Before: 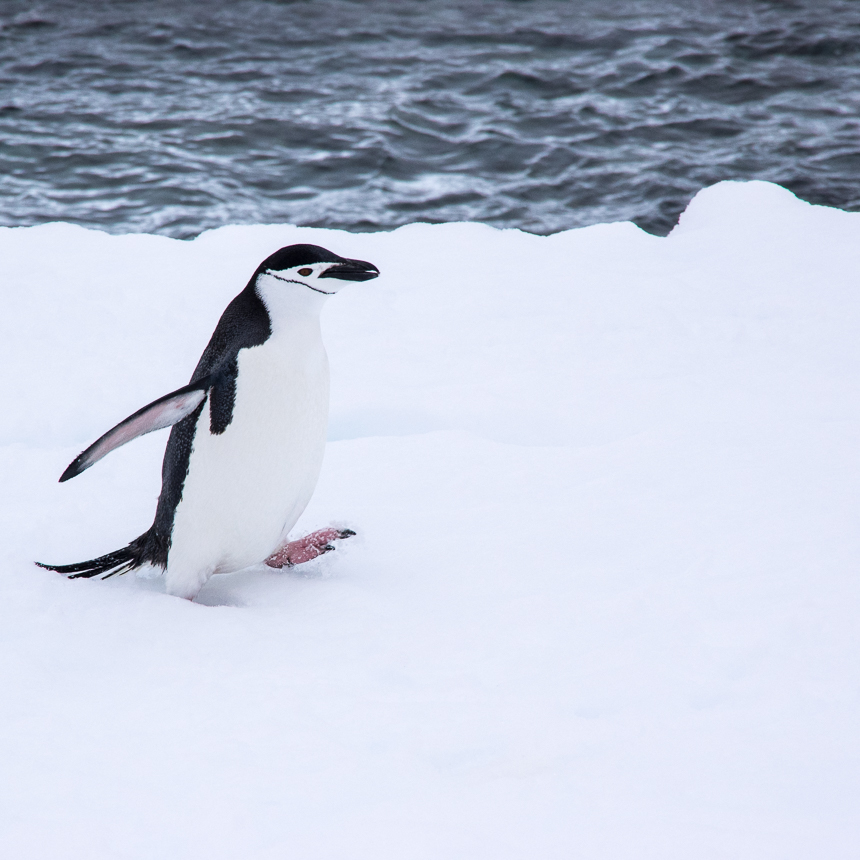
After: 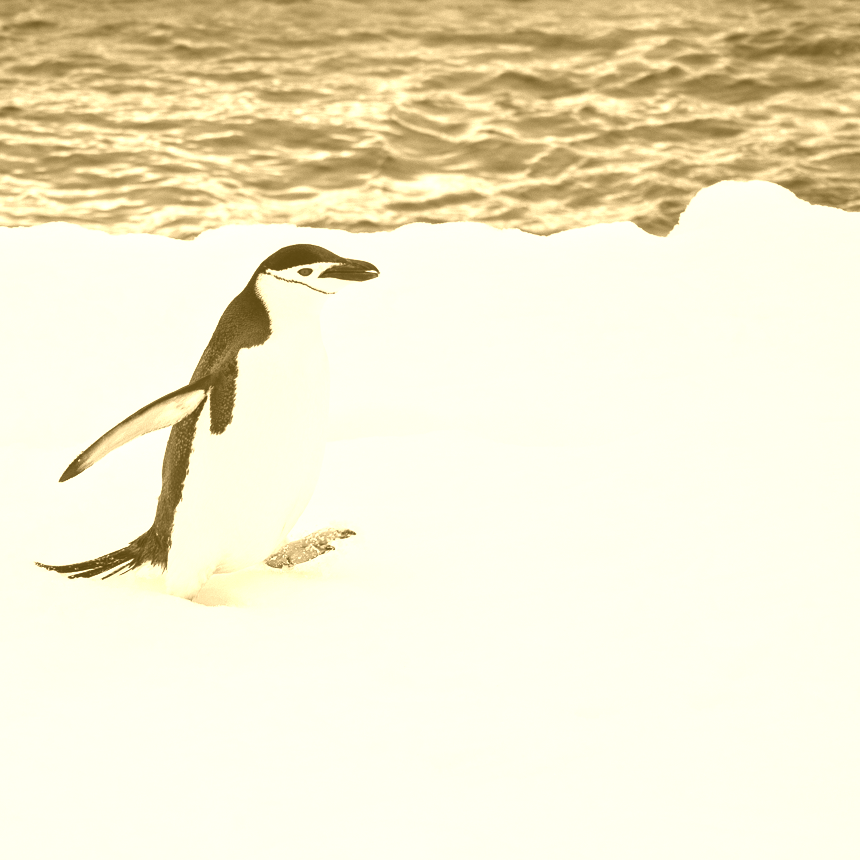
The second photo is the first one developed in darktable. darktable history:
colorize: hue 36°, source mix 100%
tone equalizer: -8 EV -0.002 EV, -7 EV 0.005 EV, -6 EV -0.009 EV, -5 EV 0.011 EV, -4 EV -0.012 EV, -3 EV 0.007 EV, -2 EV -0.062 EV, -1 EV -0.293 EV, +0 EV -0.582 EV, smoothing diameter 2%, edges refinement/feathering 20, mask exposure compensation -1.57 EV, filter diffusion 5
contrast brightness saturation: contrast 0.1, saturation -0.36
